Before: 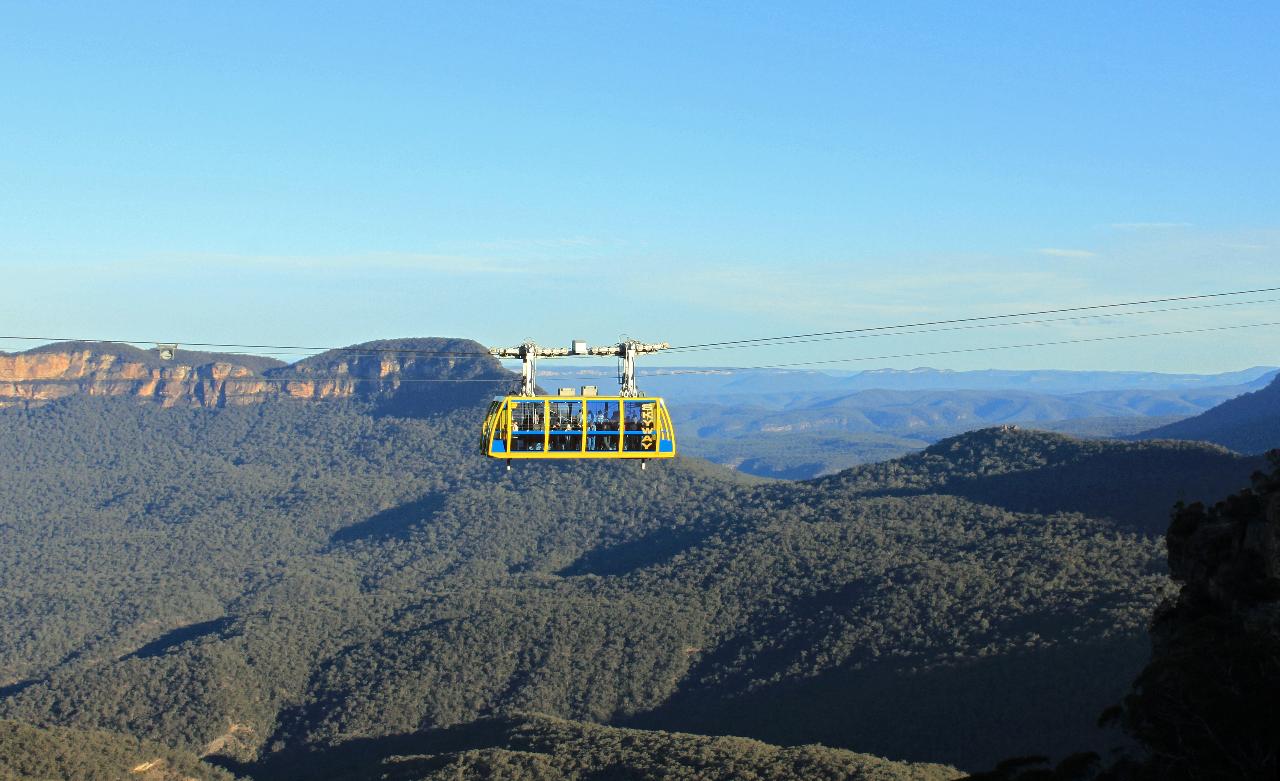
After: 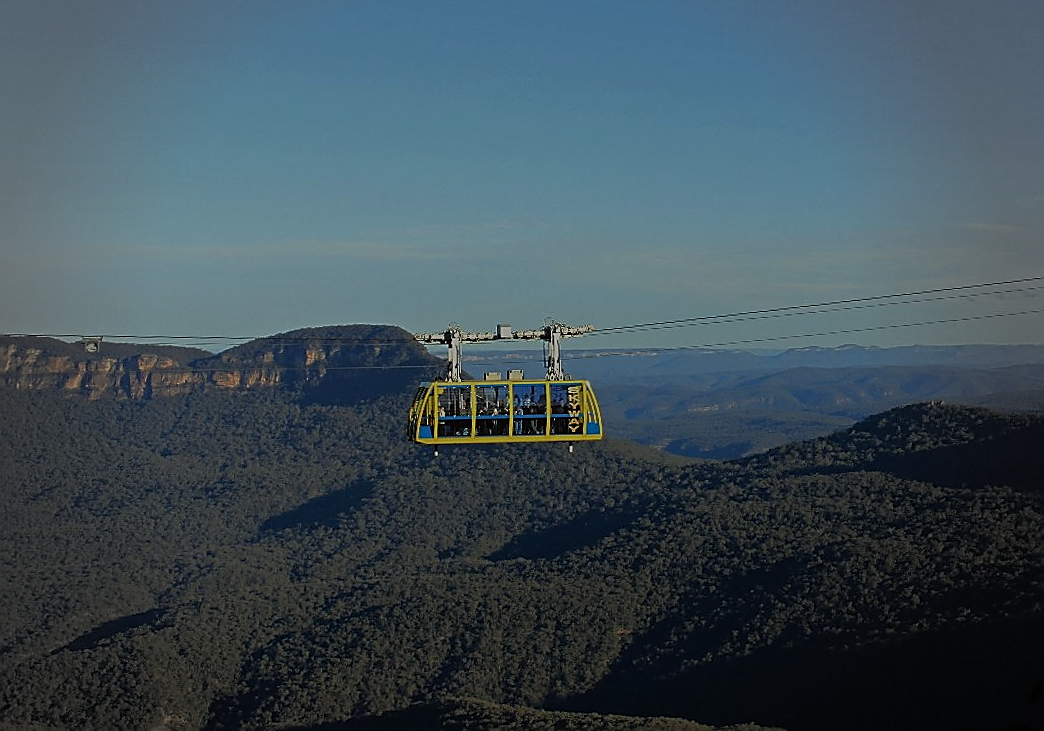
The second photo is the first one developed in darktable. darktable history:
vignetting: fall-off start 68.51%, fall-off radius 29.48%, brightness -0.284, center (-0.032, -0.042), width/height ratio 0.991, shape 0.857
tone equalizer: -8 EV -1.99 EV, -7 EV -1.97 EV, -6 EV -1.98 EV, -5 EV -2 EV, -4 EV -1.98 EV, -3 EV -2 EV, -2 EV -1.98 EV, -1 EV -1.61 EV, +0 EV -1.99 EV, edges refinement/feathering 500, mask exposure compensation -1.57 EV, preserve details no
sharpen: radius 1.399, amount 1.264, threshold 0.737
crop and rotate: angle 1.18°, left 4.297%, top 0.57%, right 11.374%, bottom 2.576%
